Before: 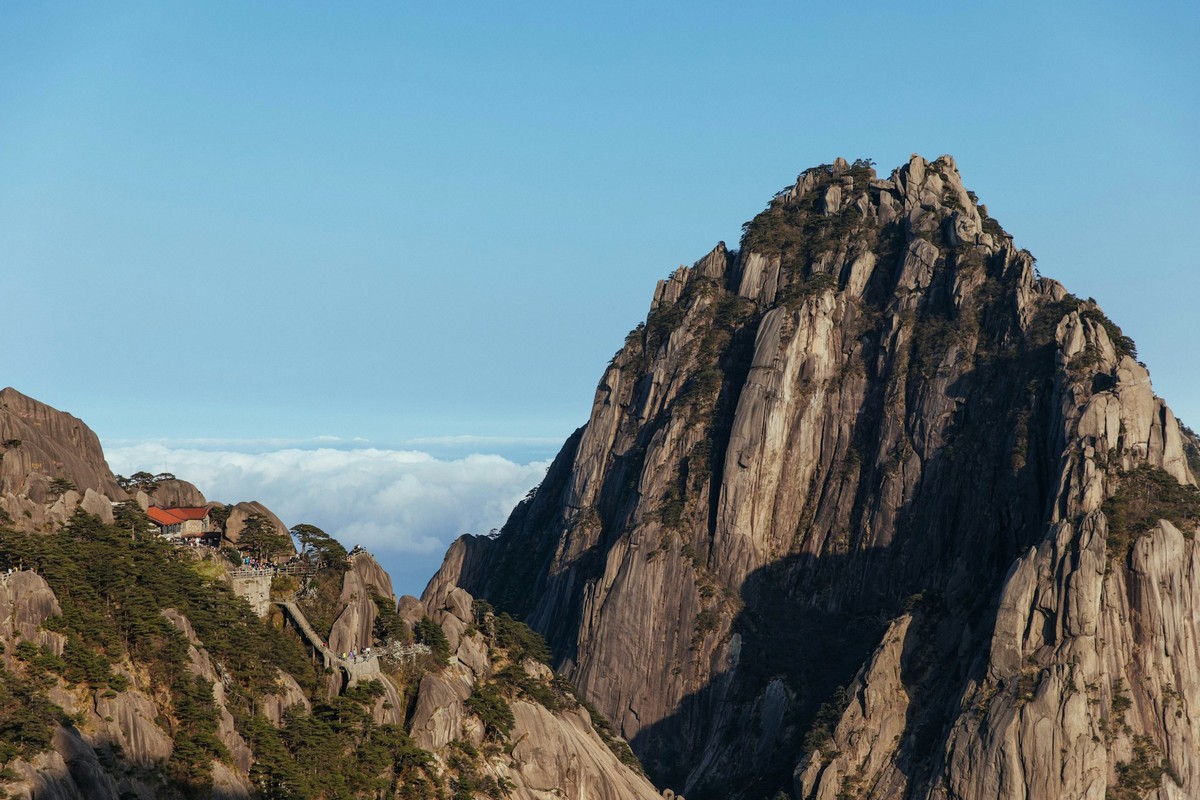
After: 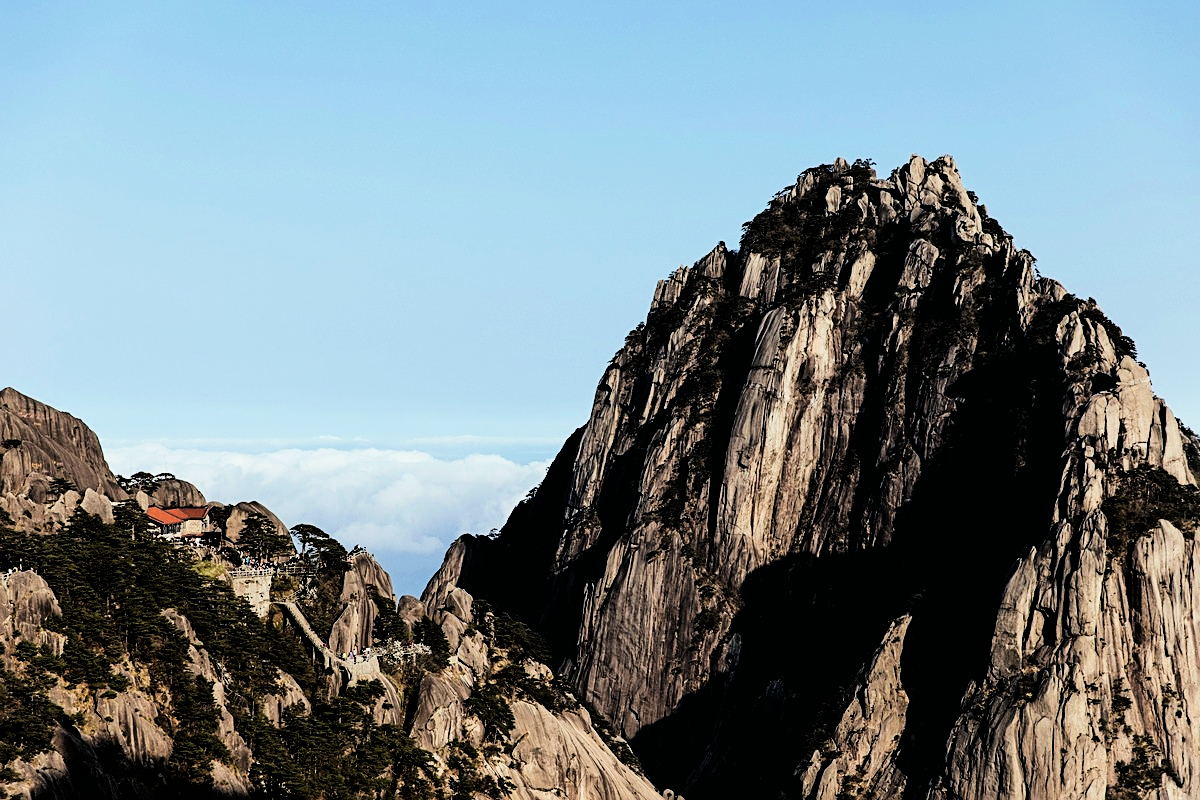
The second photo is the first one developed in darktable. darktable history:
filmic rgb: black relative exposure -5 EV, hardness 2.88, contrast 1.3
sharpen: on, module defaults
tone equalizer: -8 EV -1.08 EV, -7 EV -1.01 EV, -6 EV -0.867 EV, -5 EV -0.578 EV, -3 EV 0.578 EV, -2 EV 0.867 EV, -1 EV 1.01 EV, +0 EV 1.08 EV, edges refinement/feathering 500, mask exposure compensation -1.57 EV, preserve details no
